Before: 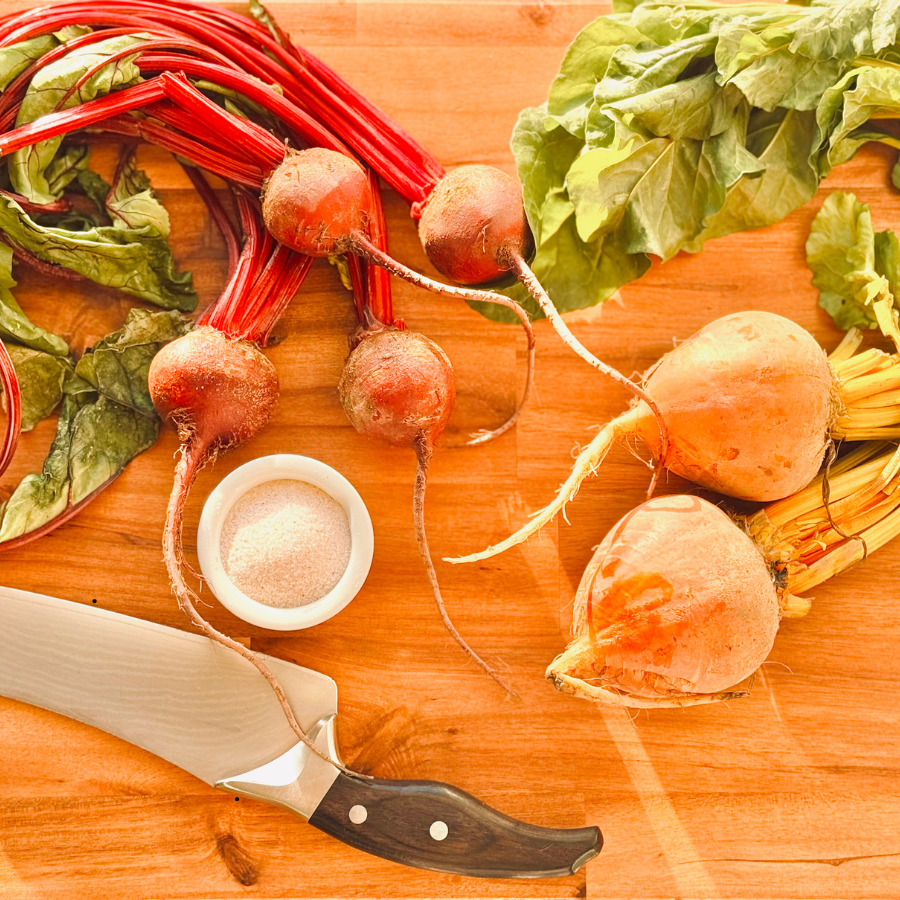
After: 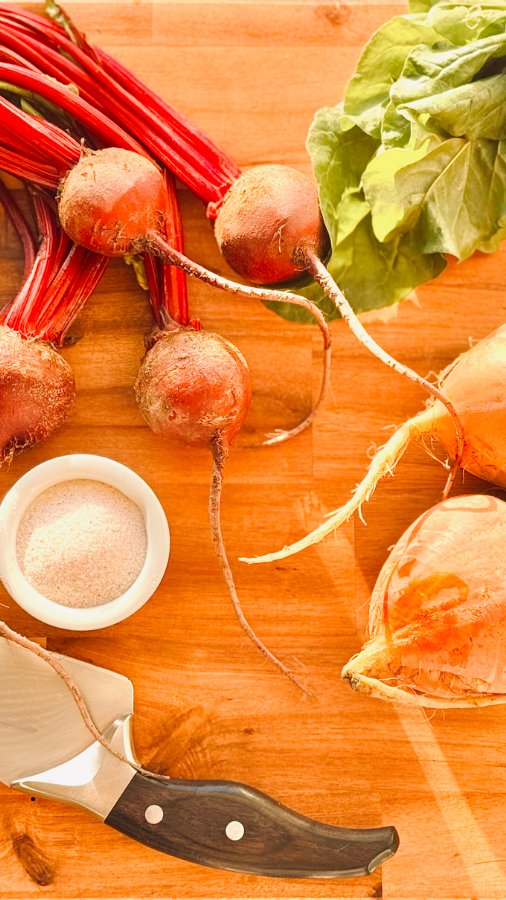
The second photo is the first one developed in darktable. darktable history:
contrast brightness saturation: contrast 0.077, saturation 0.02
crop and rotate: left 22.712%, right 20.969%
